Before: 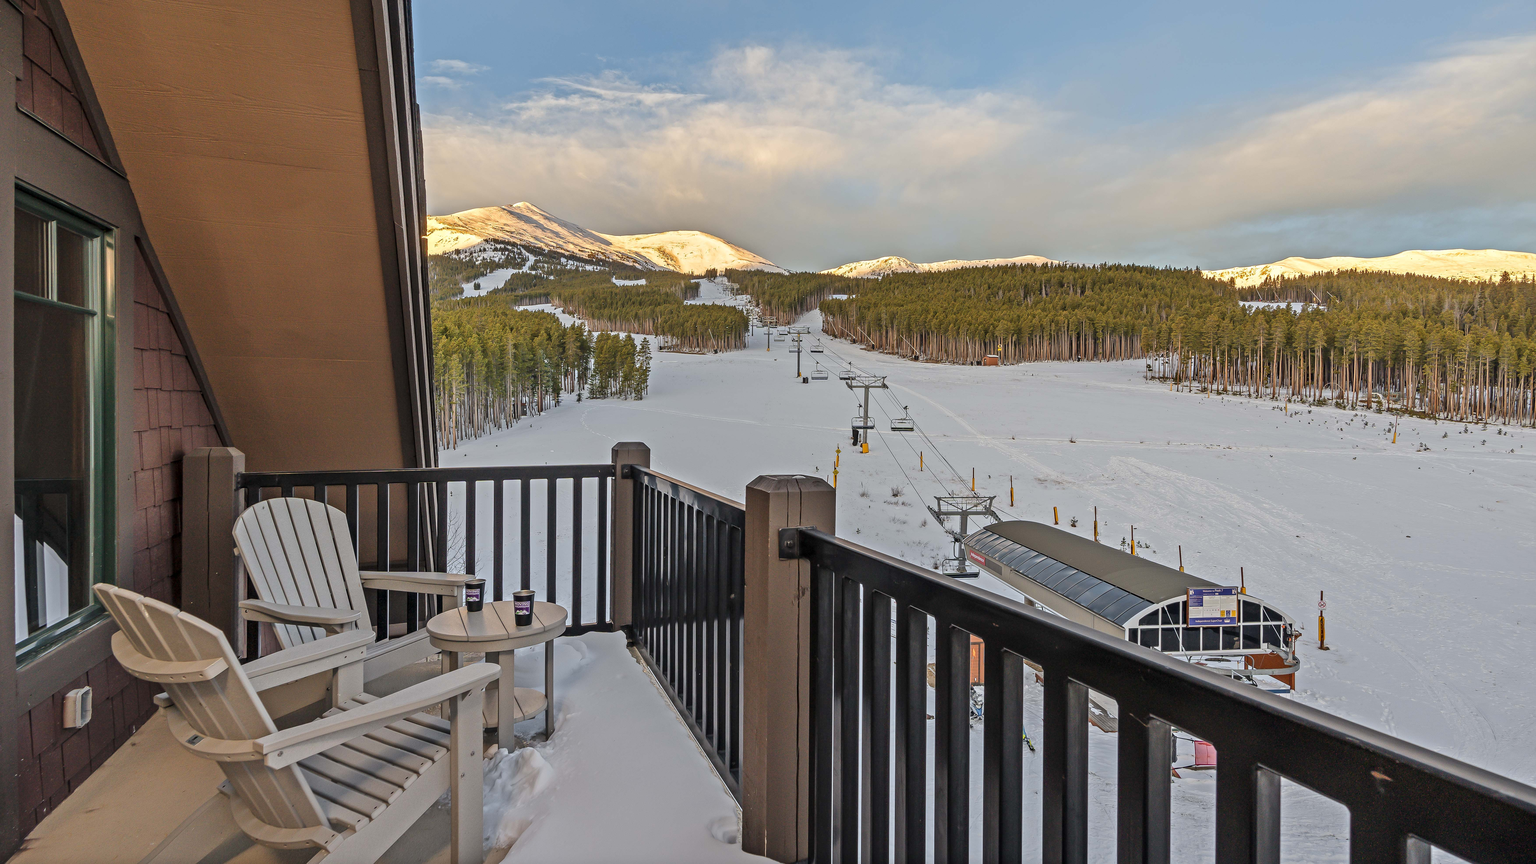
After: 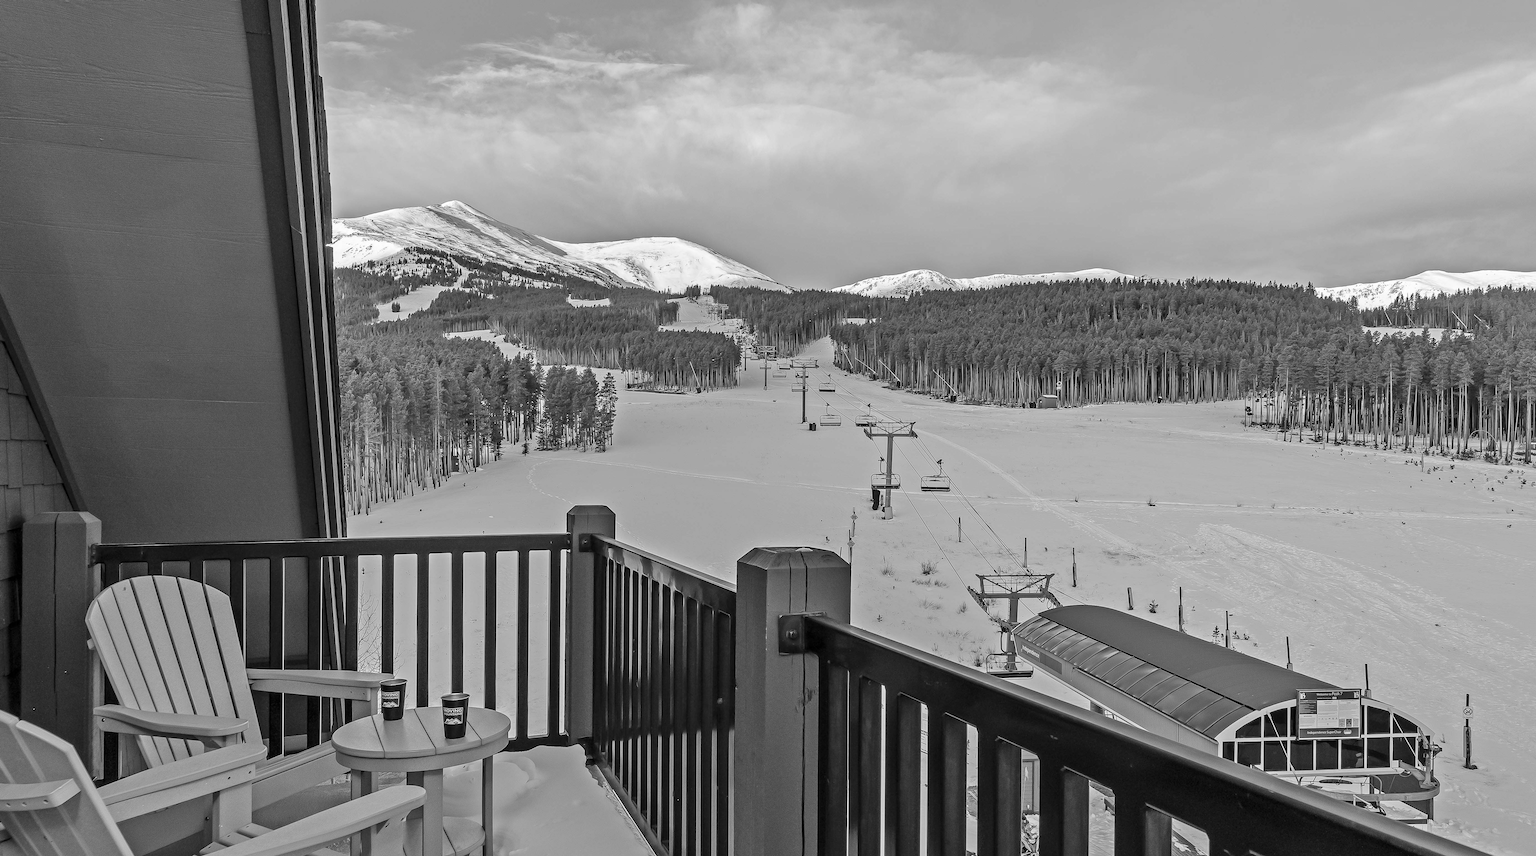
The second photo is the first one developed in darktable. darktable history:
crop and rotate: left 10.77%, top 5.1%, right 10.41%, bottom 16.76%
contrast brightness saturation: saturation -1
rotate and perspective: automatic cropping off
